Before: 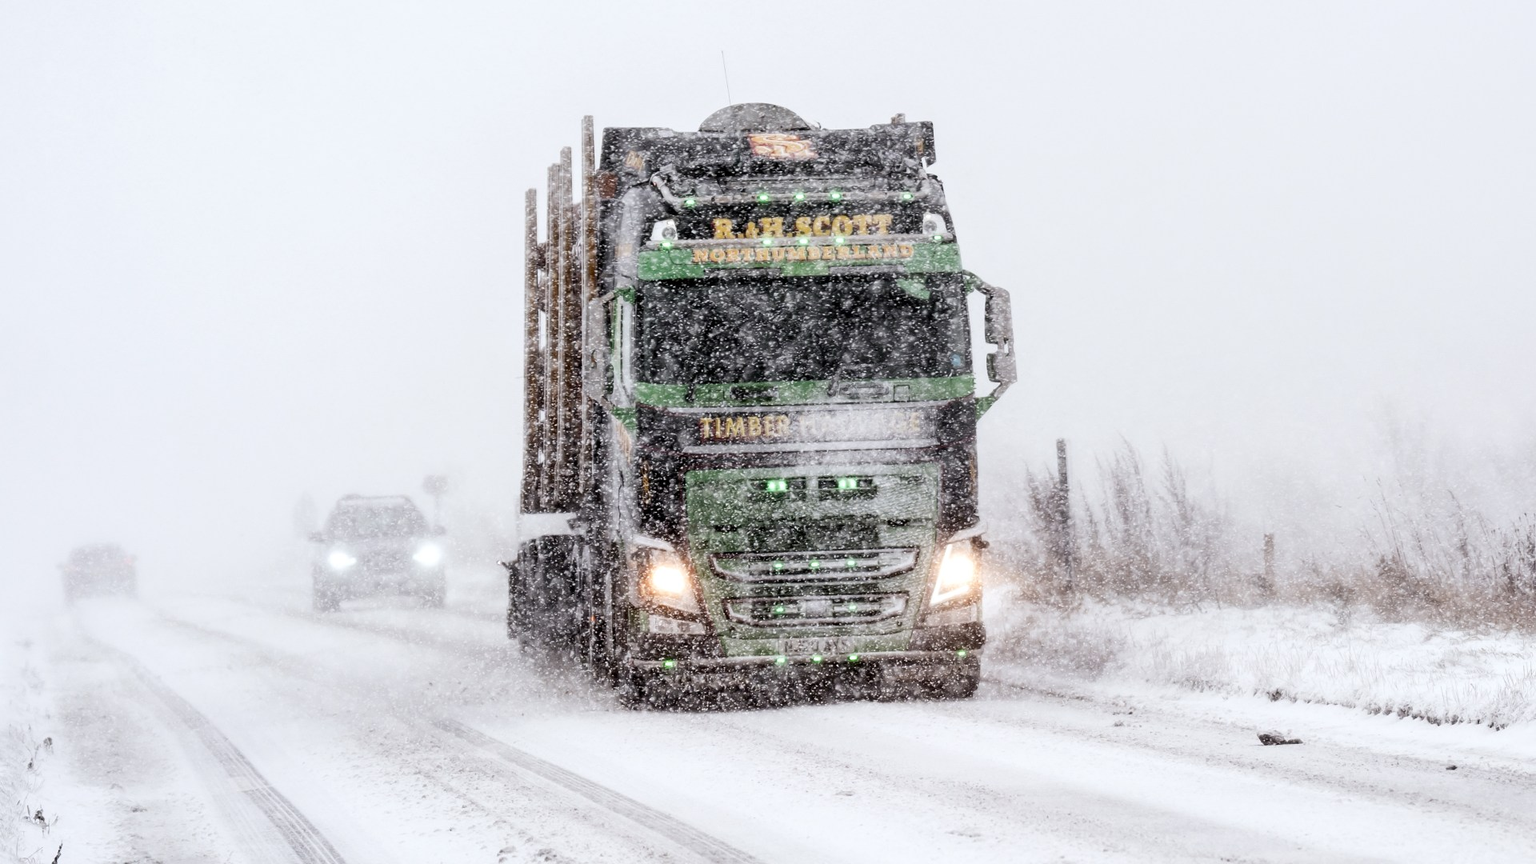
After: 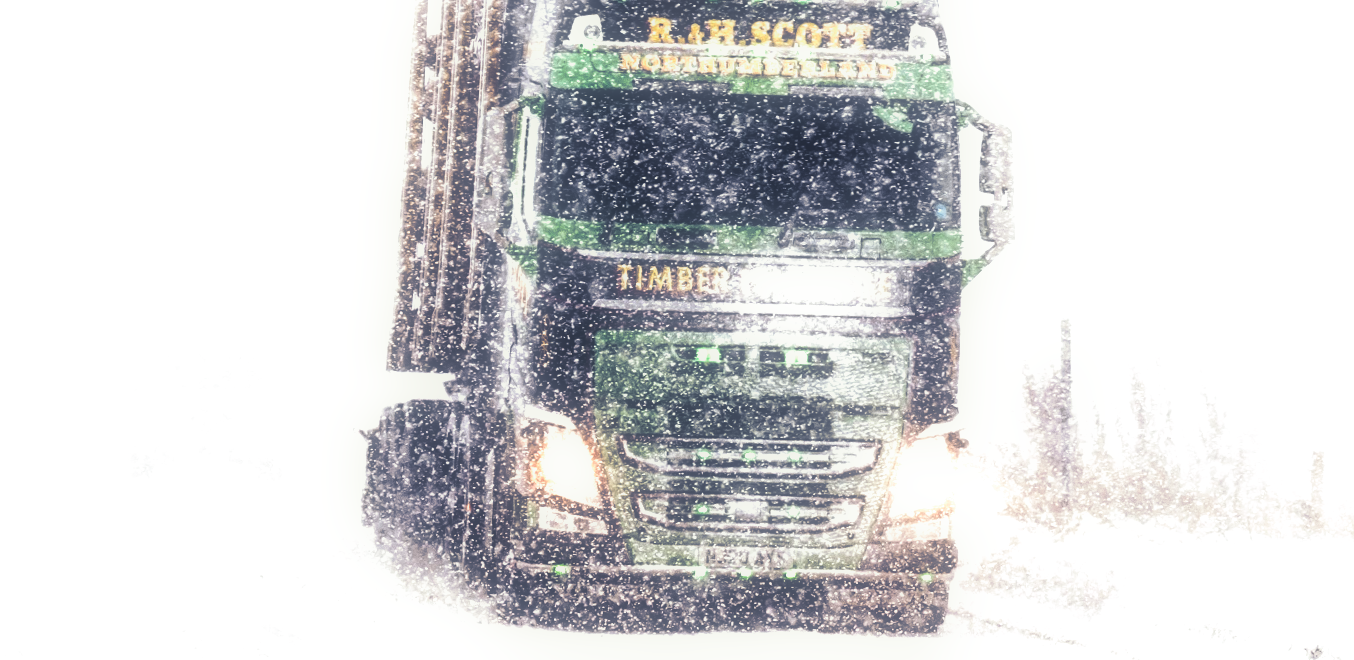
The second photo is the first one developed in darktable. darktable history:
soften: size 60.24%, saturation 65.46%, brightness 0.506 EV, mix 25.7%
grain: coarseness 0.09 ISO
exposure: exposure 0.95 EV, compensate highlight preservation false
shadows and highlights: radius 93.07, shadows -14.46, white point adjustment 0.23, highlights 31.48, compress 48.23%, highlights color adjustment 52.79%, soften with gaussian
crop and rotate: angle -3.37°, left 9.79%, top 20.73%, right 12.42%, bottom 11.82%
split-toning: shadows › hue 230.4°
velvia: strength 15%
contrast brightness saturation: brightness -0.25, saturation 0.2
